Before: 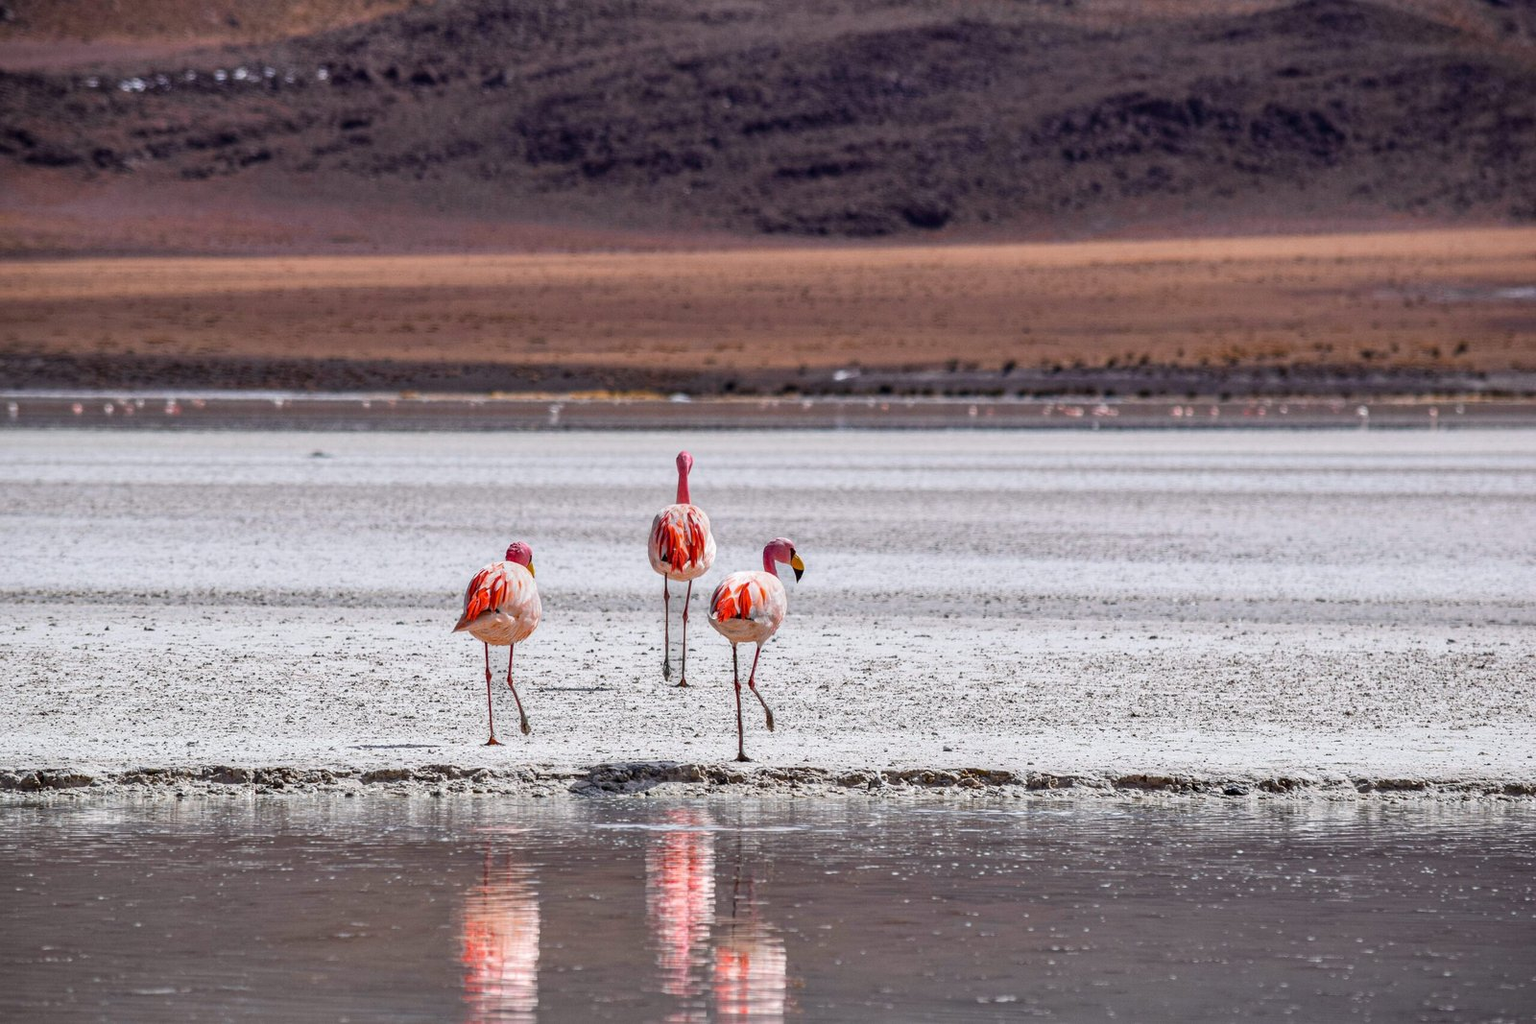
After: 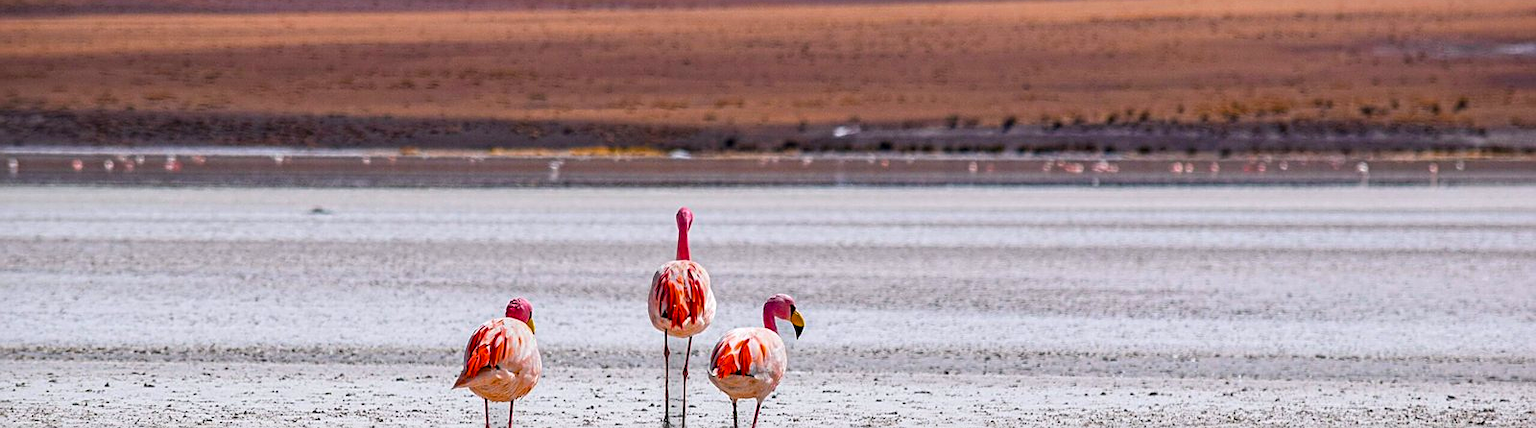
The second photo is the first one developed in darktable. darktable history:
sharpen: on, module defaults
color balance rgb: perceptual saturation grading › global saturation 30%, global vibrance 20%
crop and rotate: top 23.84%, bottom 34.294%
